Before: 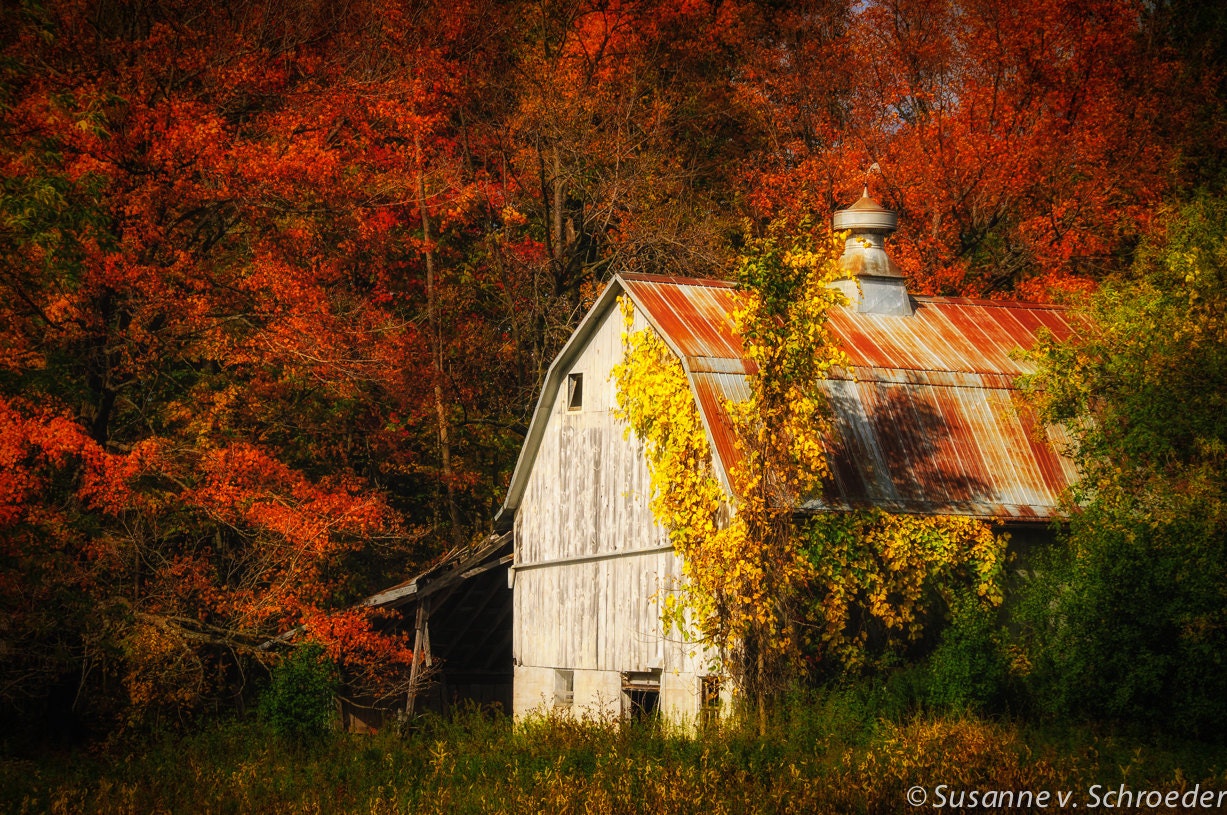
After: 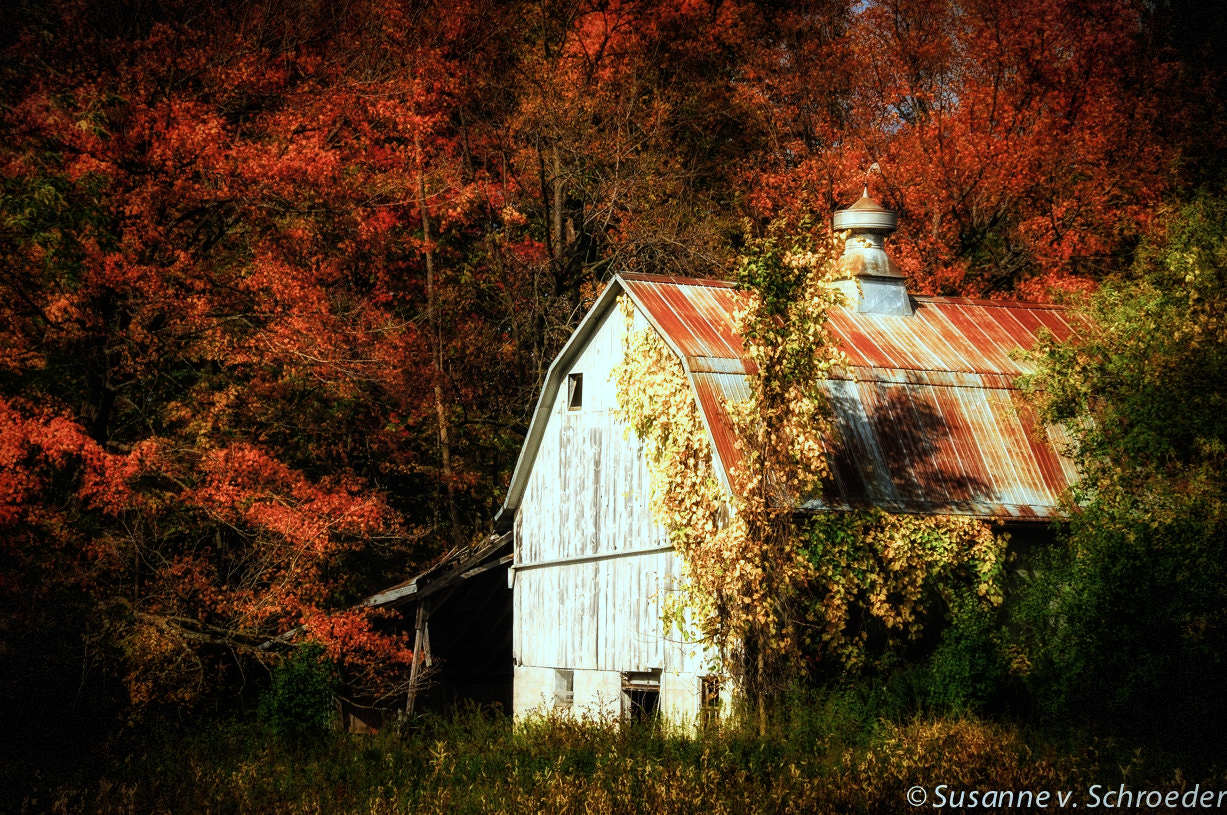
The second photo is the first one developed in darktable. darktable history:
white balance: red 0.988, blue 1.017
vignetting: fall-off start 100%, brightness -0.406, saturation -0.3, width/height ratio 1.324, dithering 8-bit output, unbound false
filmic rgb: black relative exposure -9.08 EV, white relative exposure 2.3 EV, hardness 7.49
color correction: highlights a* -10.04, highlights b* -10.37
